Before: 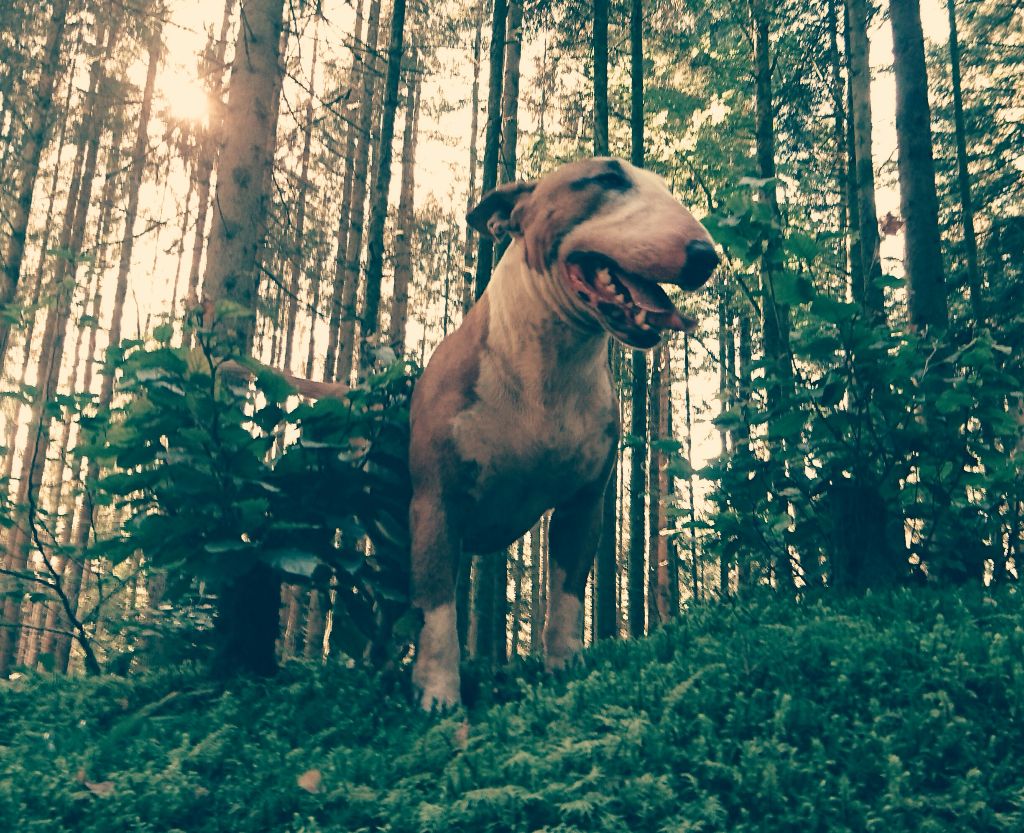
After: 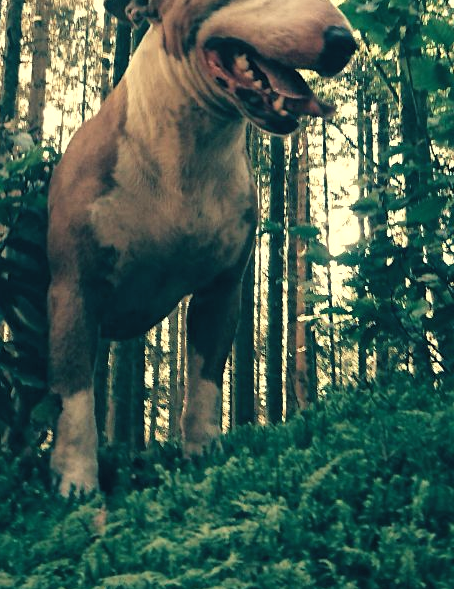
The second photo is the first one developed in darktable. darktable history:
color correction: highlights a* -4.27, highlights b* 7.25
crop: left 35.398%, top 25.738%, right 20.209%, bottom 3.444%
levels: levels [0.062, 0.494, 0.925]
